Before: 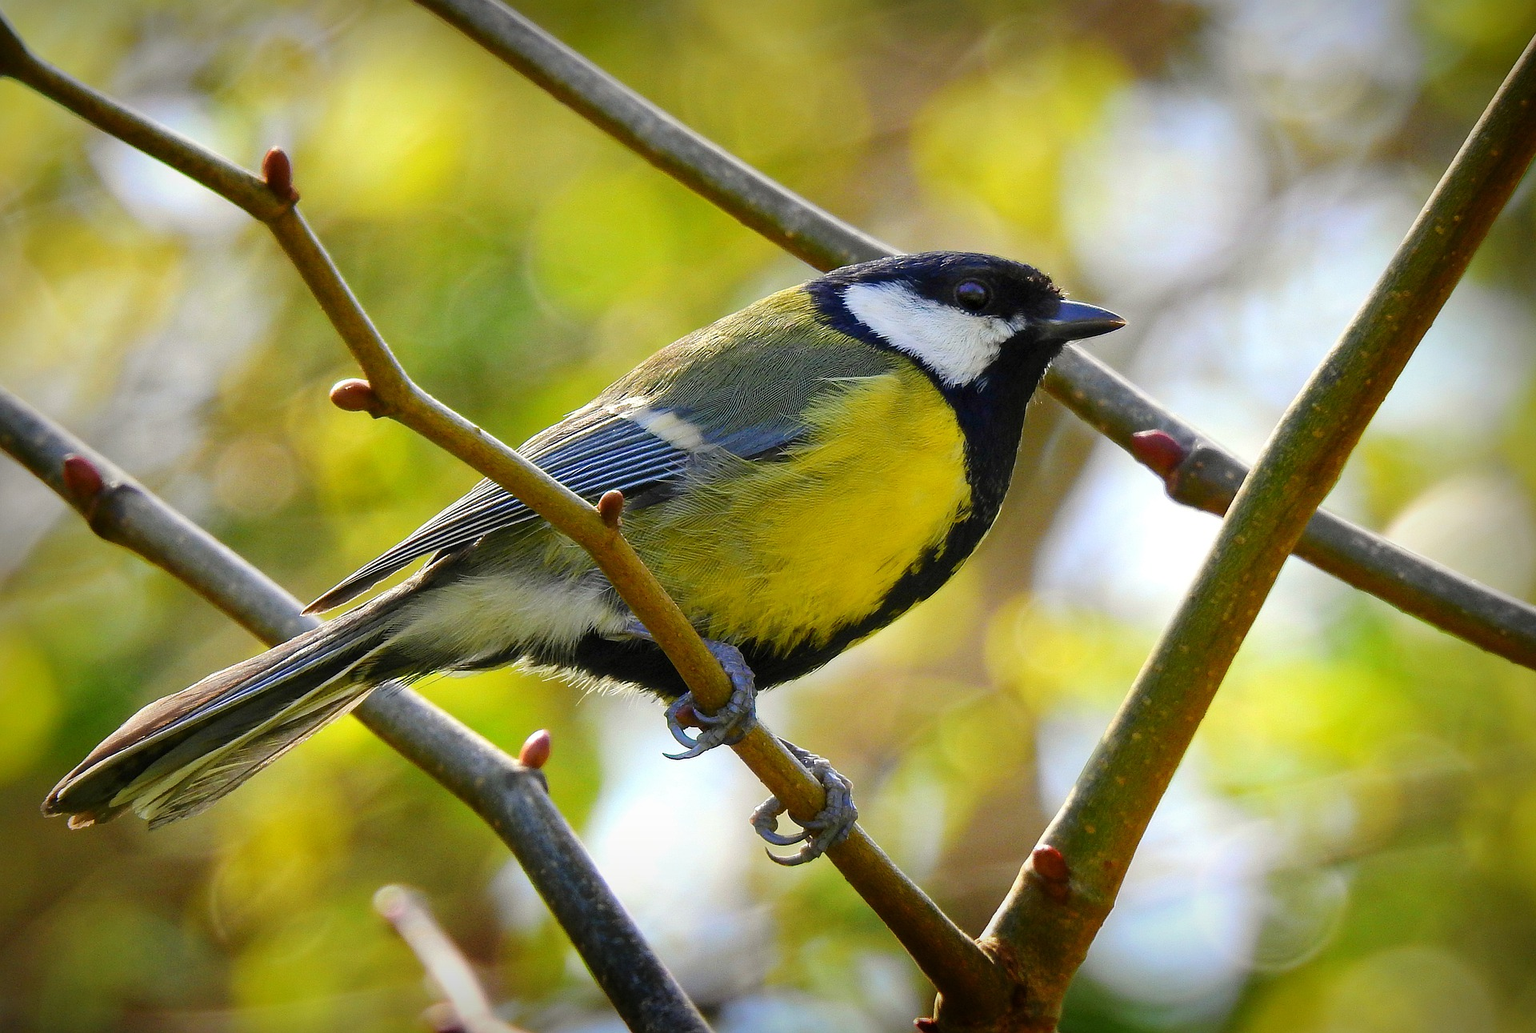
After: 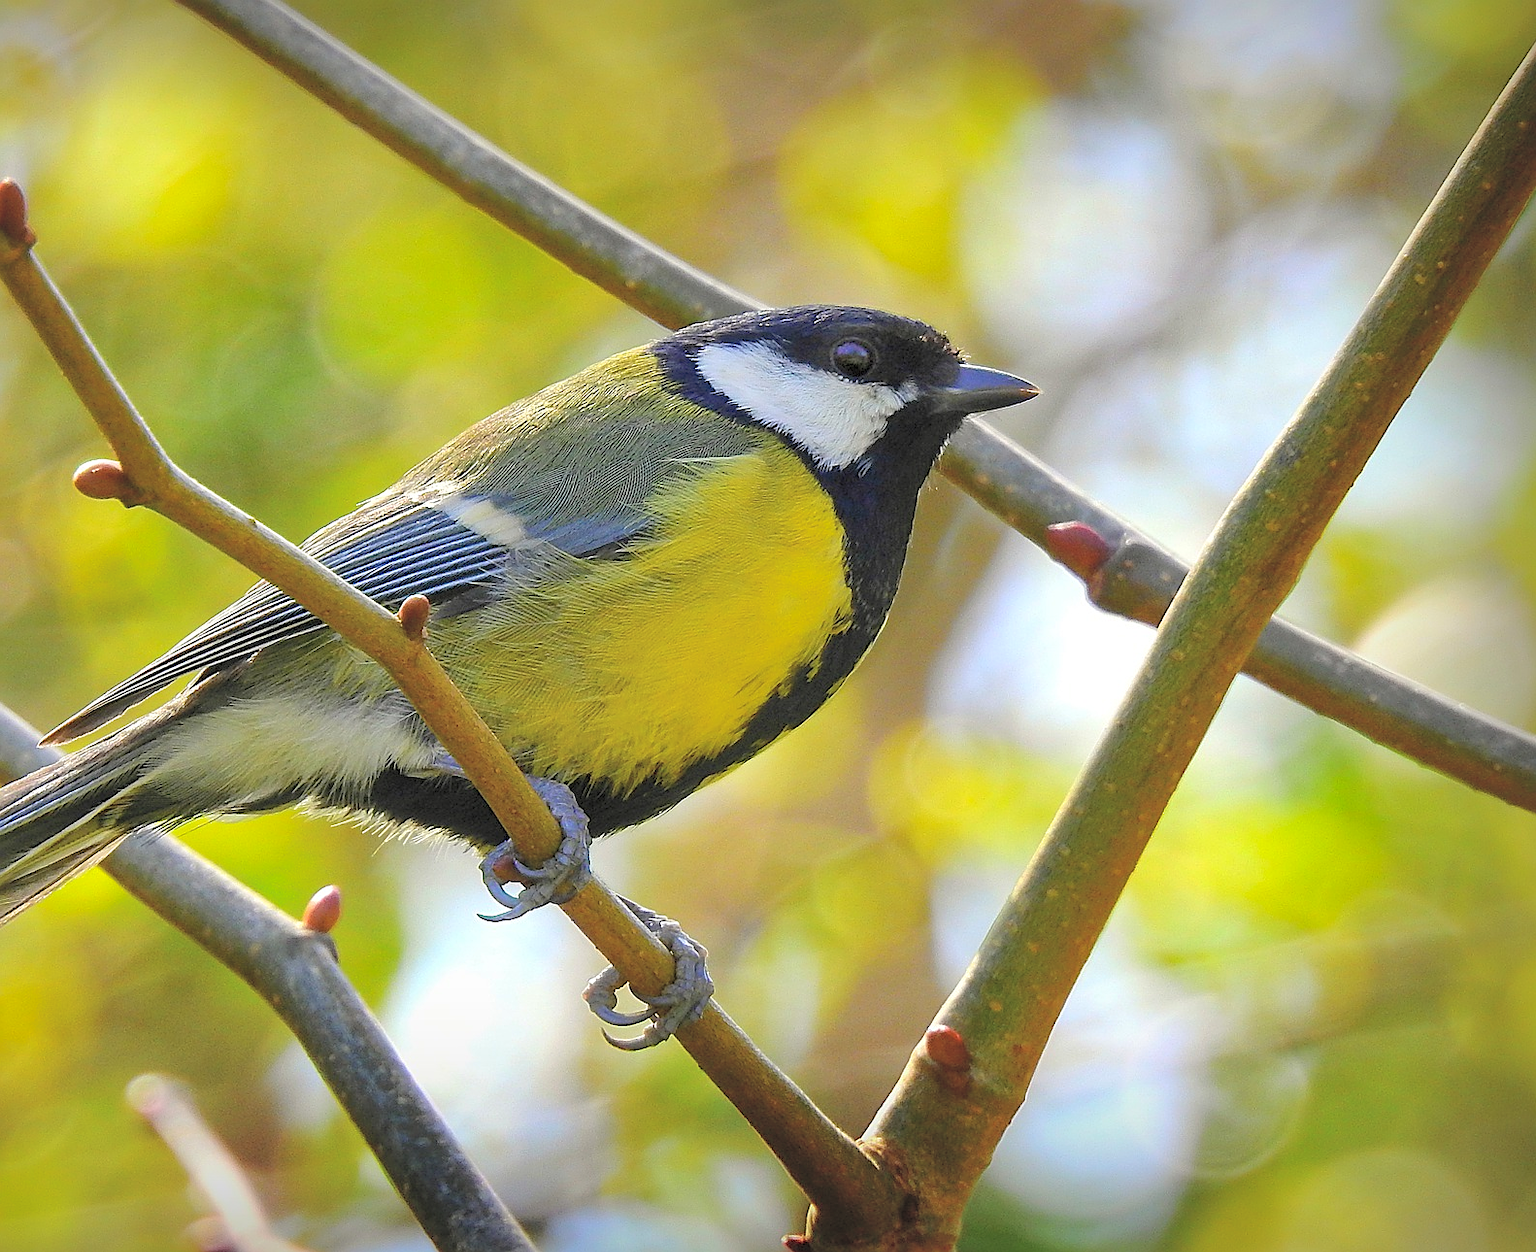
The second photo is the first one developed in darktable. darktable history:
crop: left 17.582%, bottom 0.031%
contrast brightness saturation: brightness 0.28
shadows and highlights: on, module defaults
sharpen: on, module defaults
